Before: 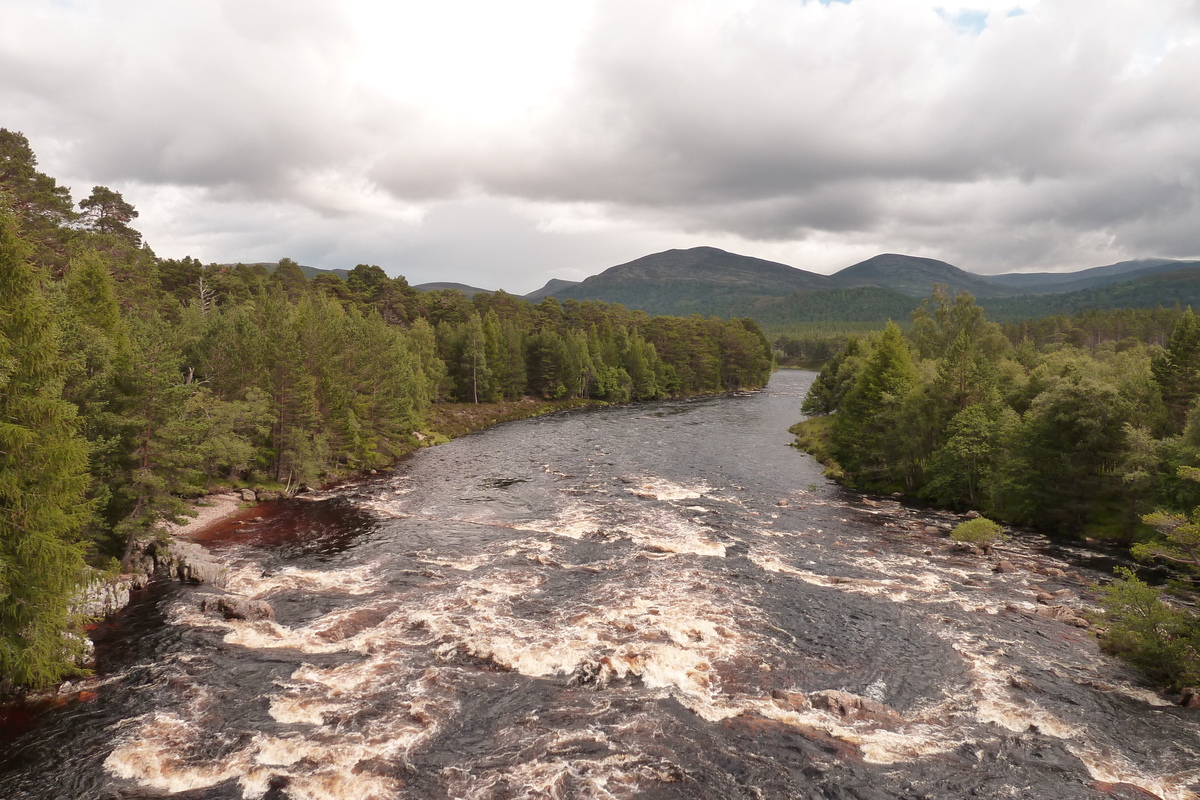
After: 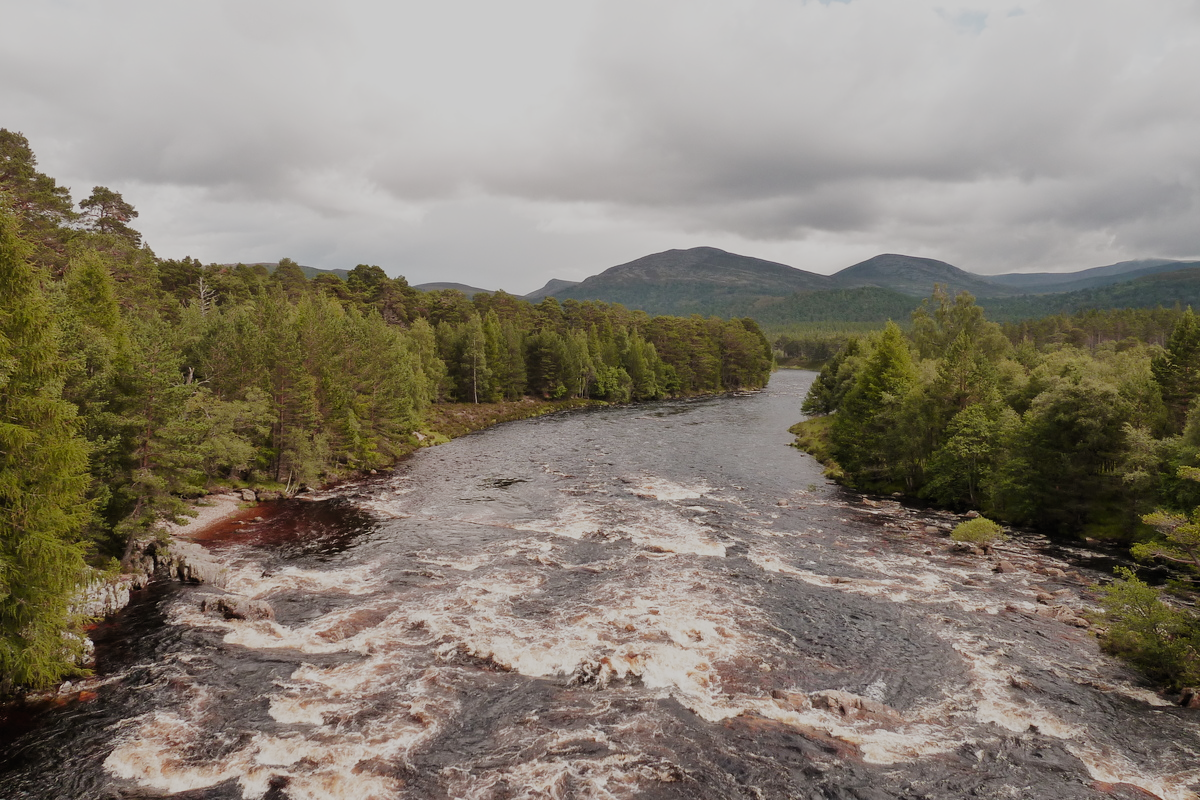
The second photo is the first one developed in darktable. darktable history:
filmic rgb: black relative exposure -7.31 EV, white relative exposure 5.05 EV, hardness 3.2, preserve chrominance no, color science v5 (2021), contrast in shadows safe, contrast in highlights safe
